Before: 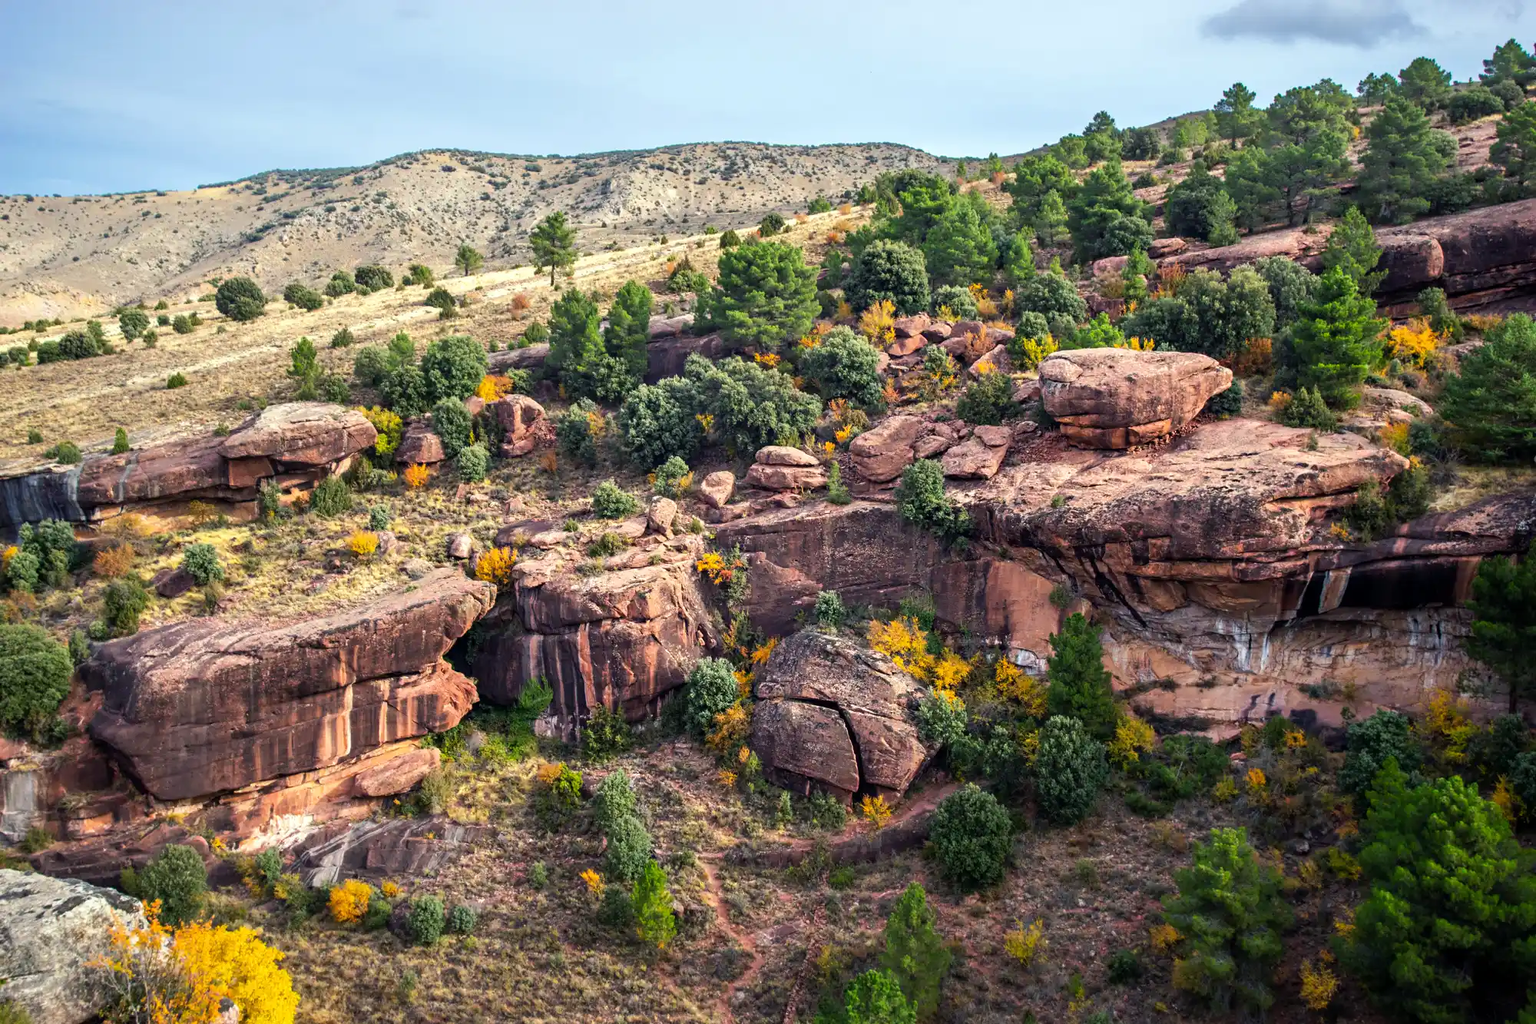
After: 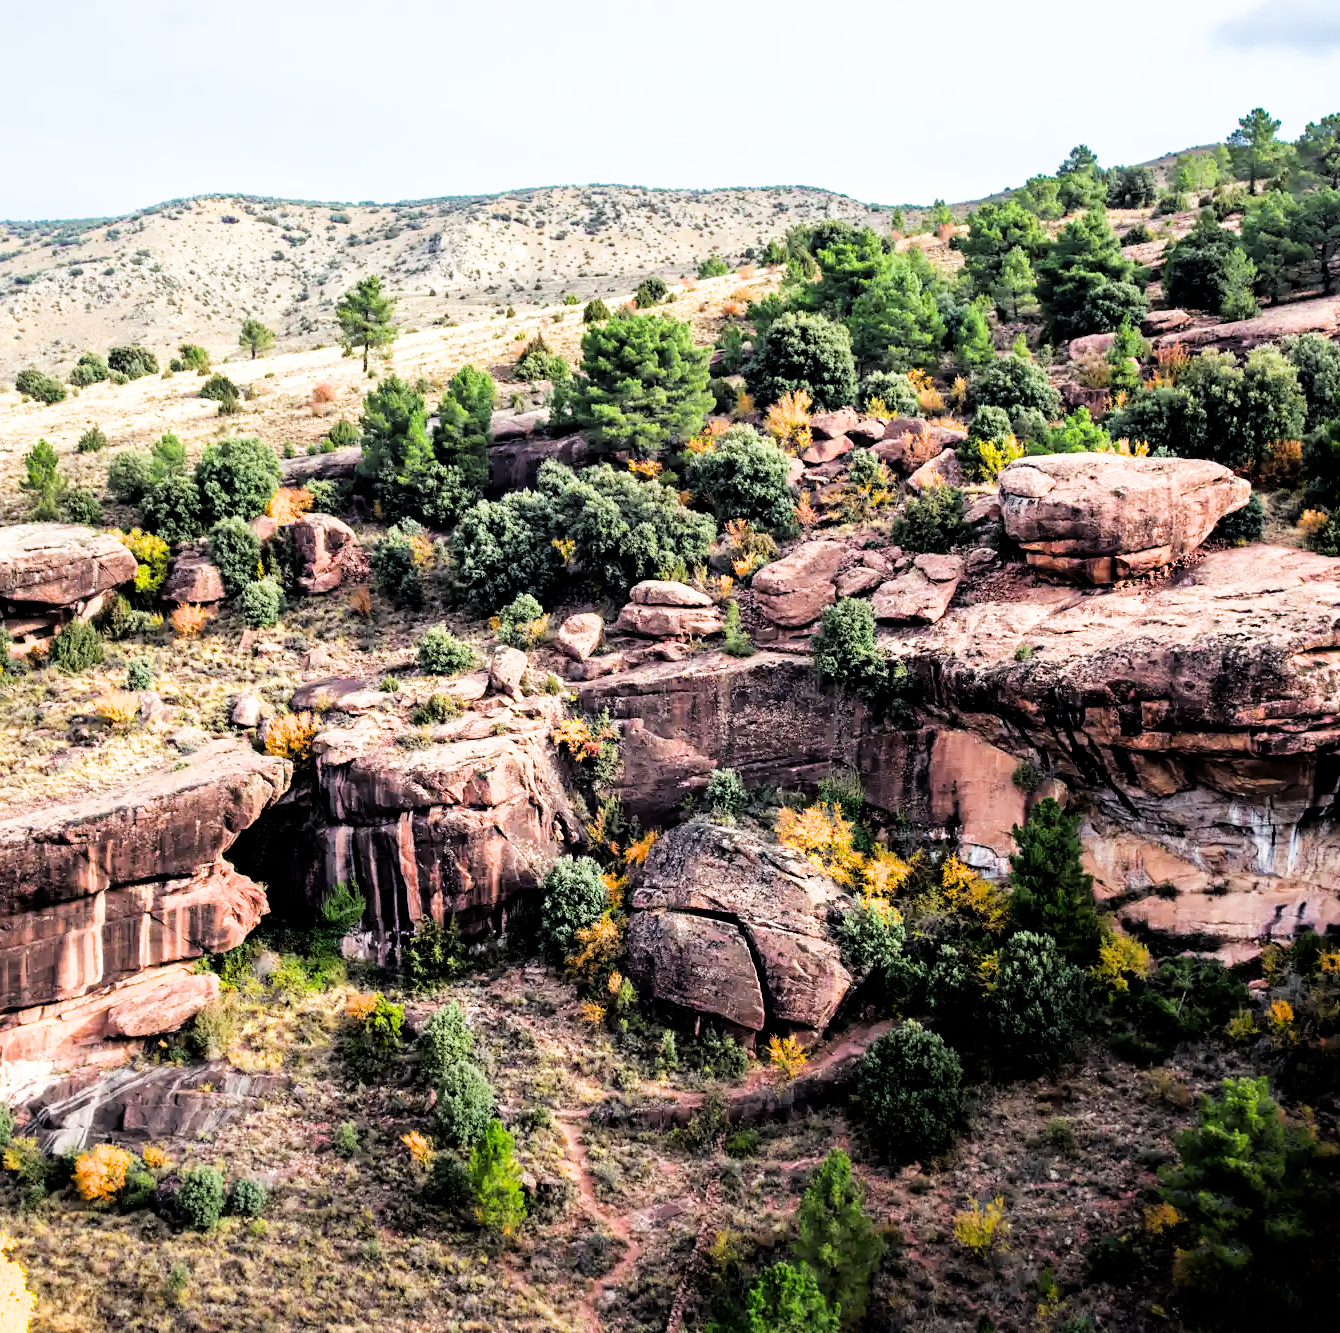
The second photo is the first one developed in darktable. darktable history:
tone equalizer: -8 EV -1.09 EV, -7 EV -1.03 EV, -6 EV -0.84 EV, -5 EV -0.561 EV, -3 EV 0.576 EV, -2 EV 0.842 EV, -1 EV 1.01 EV, +0 EV 1.06 EV, mask exposure compensation -0.497 EV
filmic rgb: black relative exposure -5.12 EV, white relative exposure 3.52 EV, hardness 3.17, contrast 1.19, highlights saturation mix -48.61%
crop and rotate: left 17.705%, right 15.287%
